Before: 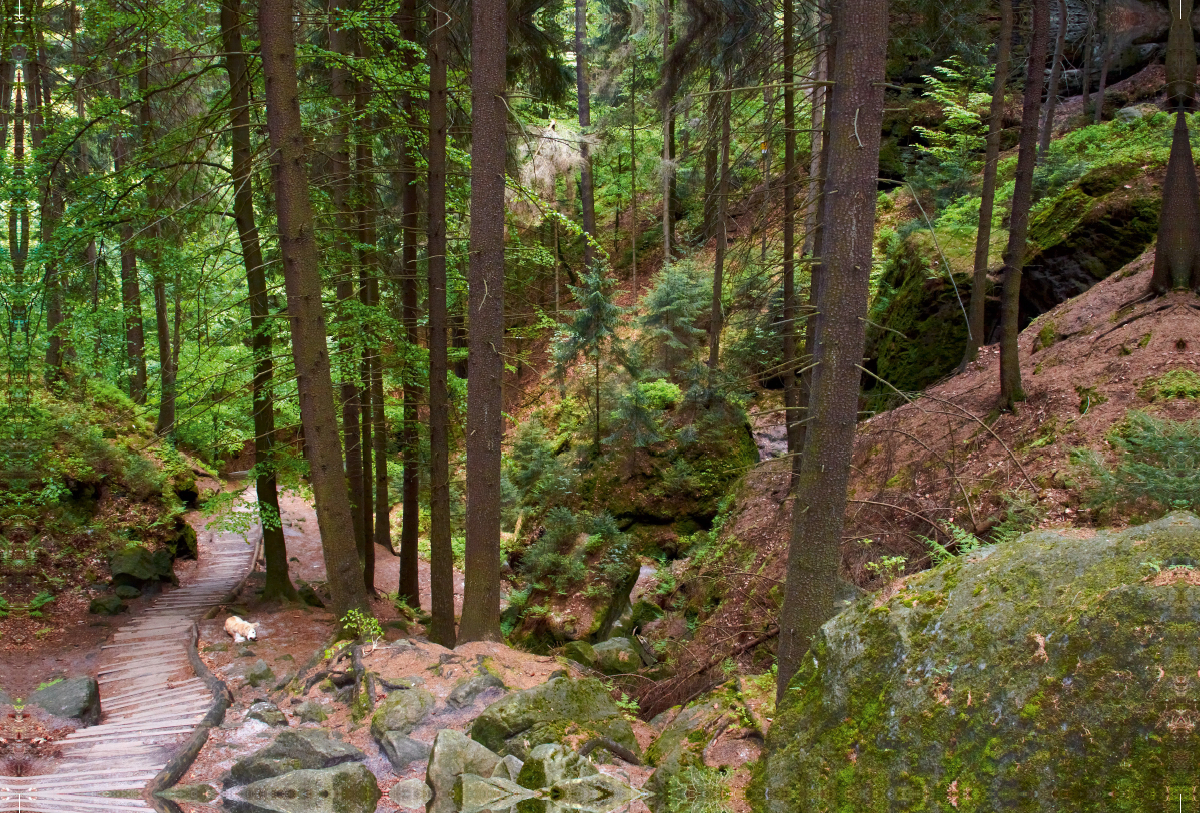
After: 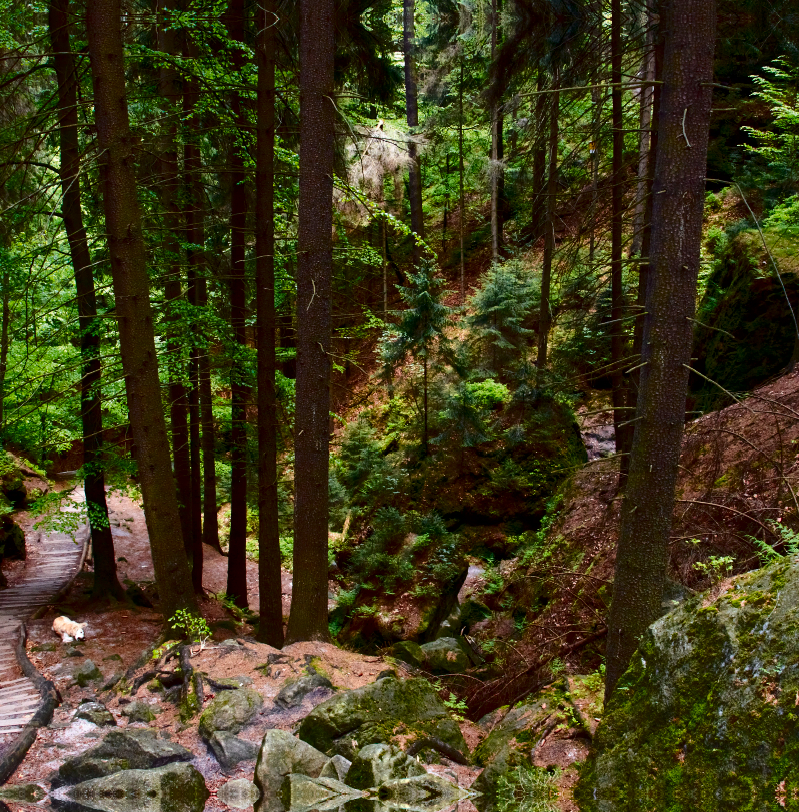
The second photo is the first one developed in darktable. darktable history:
contrast brightness saturation: contrast 0.188, brightness -0.222, saturation 0.105
crop and rotate: left 14.396%, right 18.942%
local contrast: mode bilateral grid, contrast 19, coarseness 50, detail 119%, midtone range 0.2
